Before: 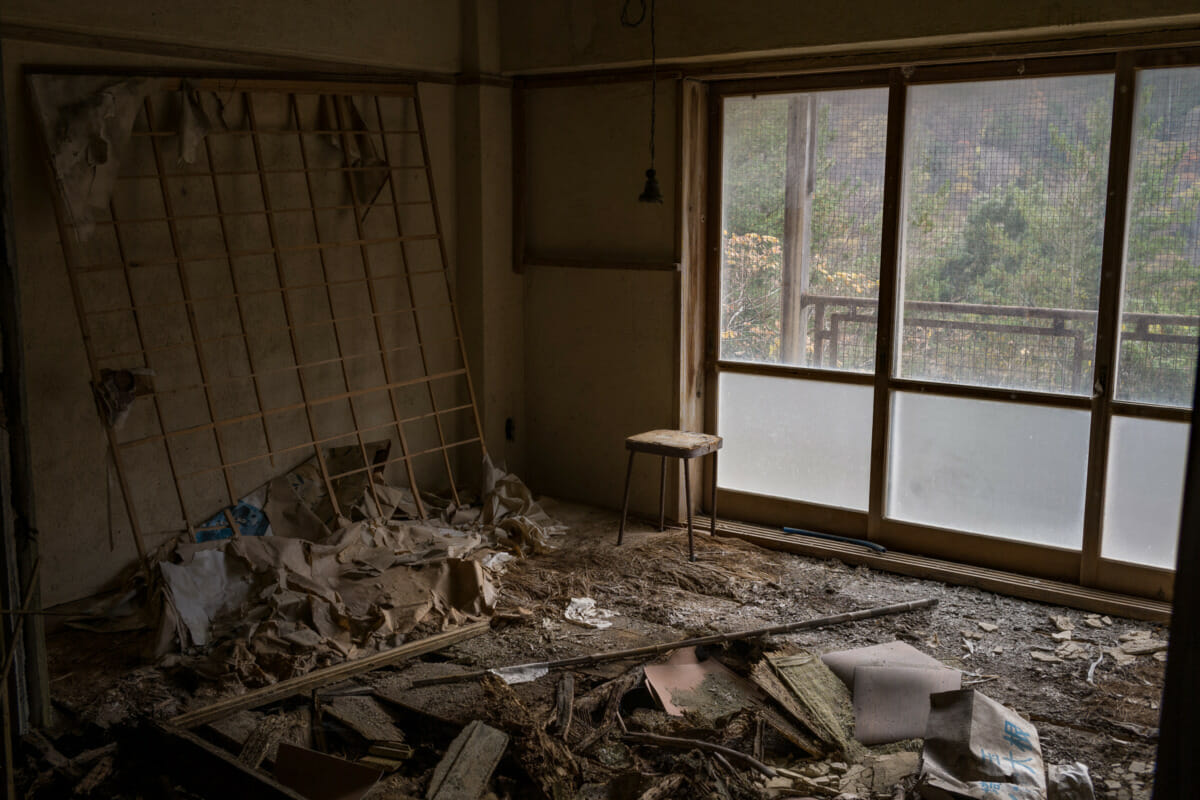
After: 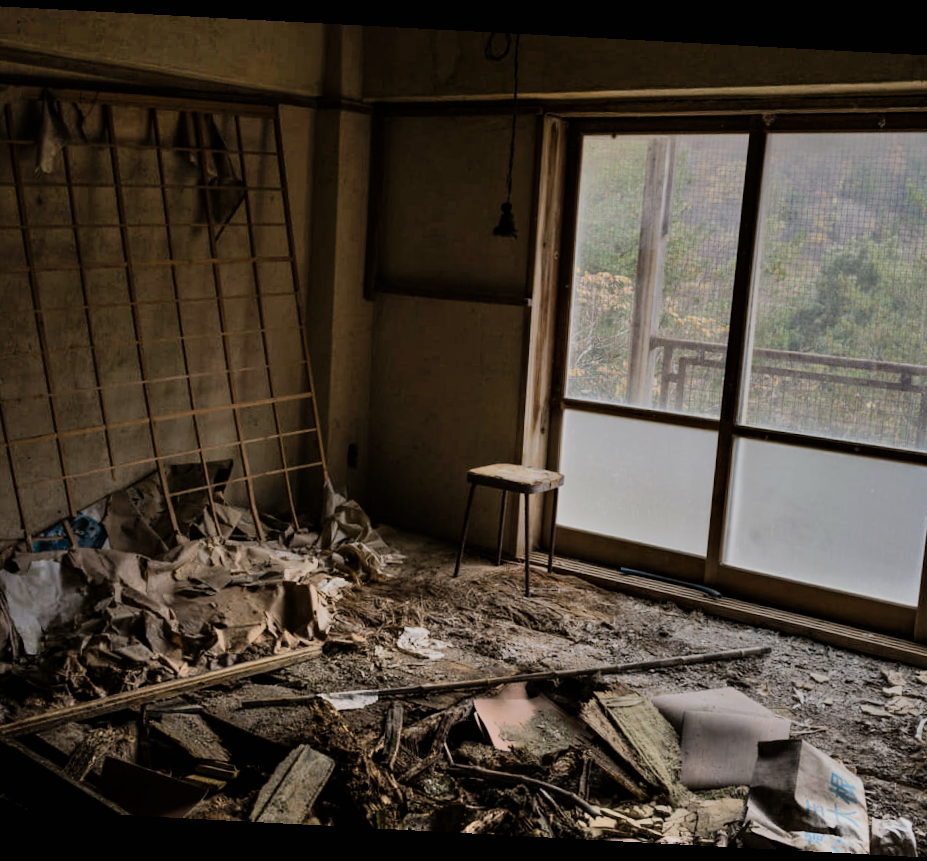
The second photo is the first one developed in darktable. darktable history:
crop and rotate: angle -3.03°, left 14.254%, top 0.017%, right 10.959%, bottom 0.075%
filmic rgb: black relative exposure -7.65 EV, white relative exposure 4.56 EV, hardness 3.61
shadows and highlights: highlights color adjustment 49.82%, soften with gaussian
